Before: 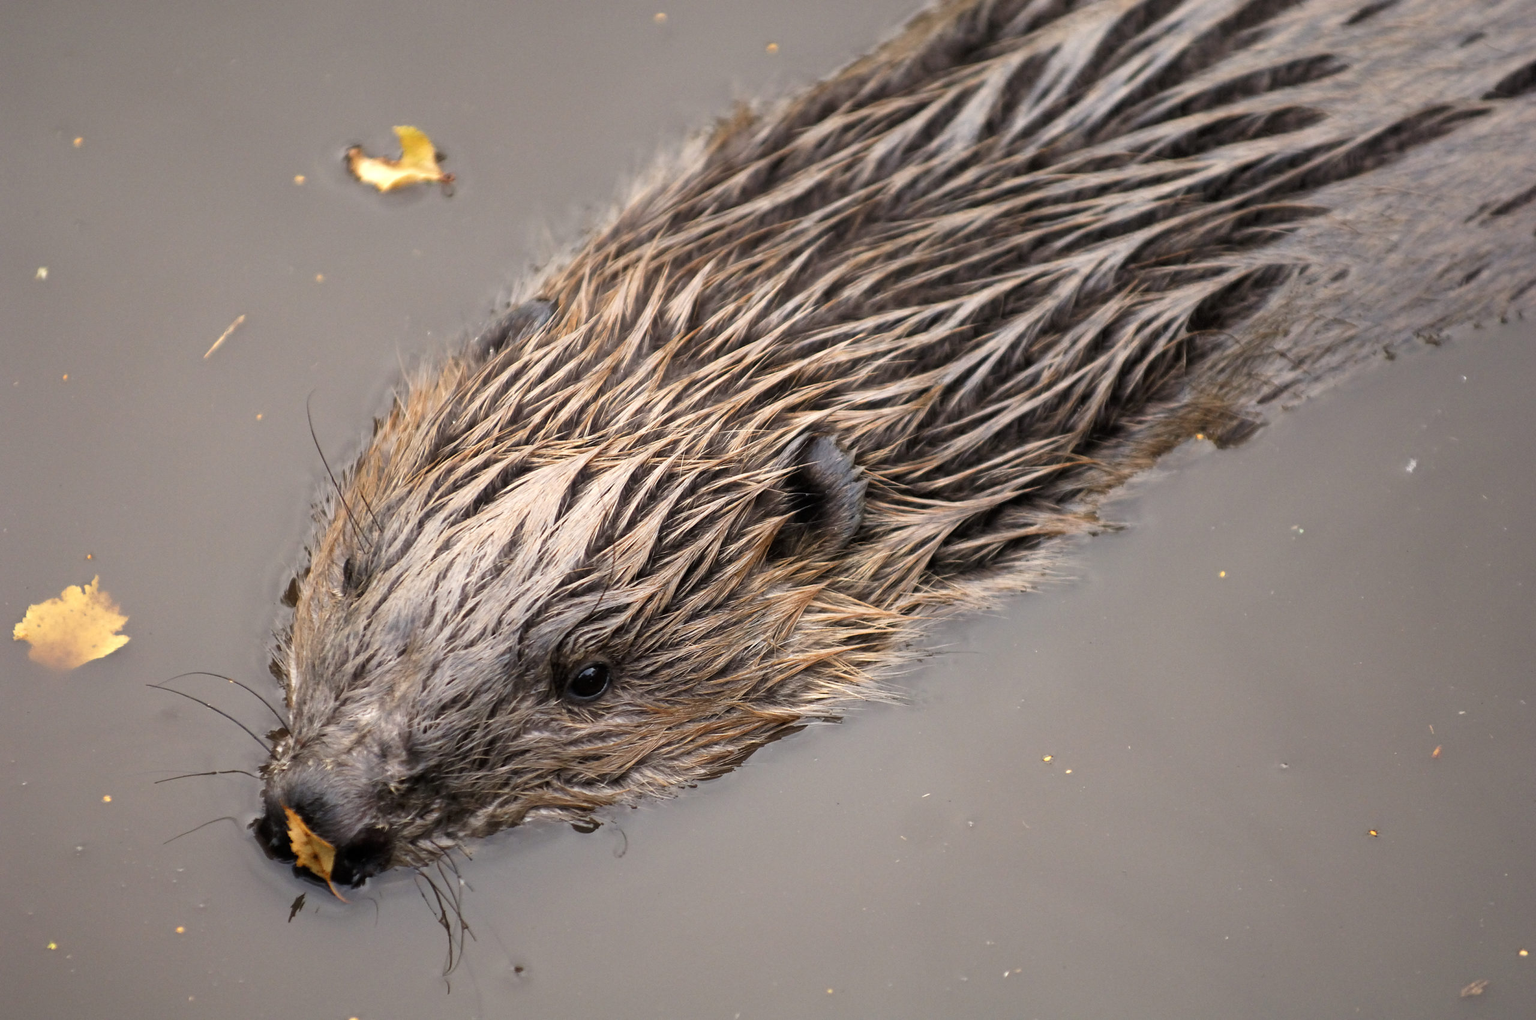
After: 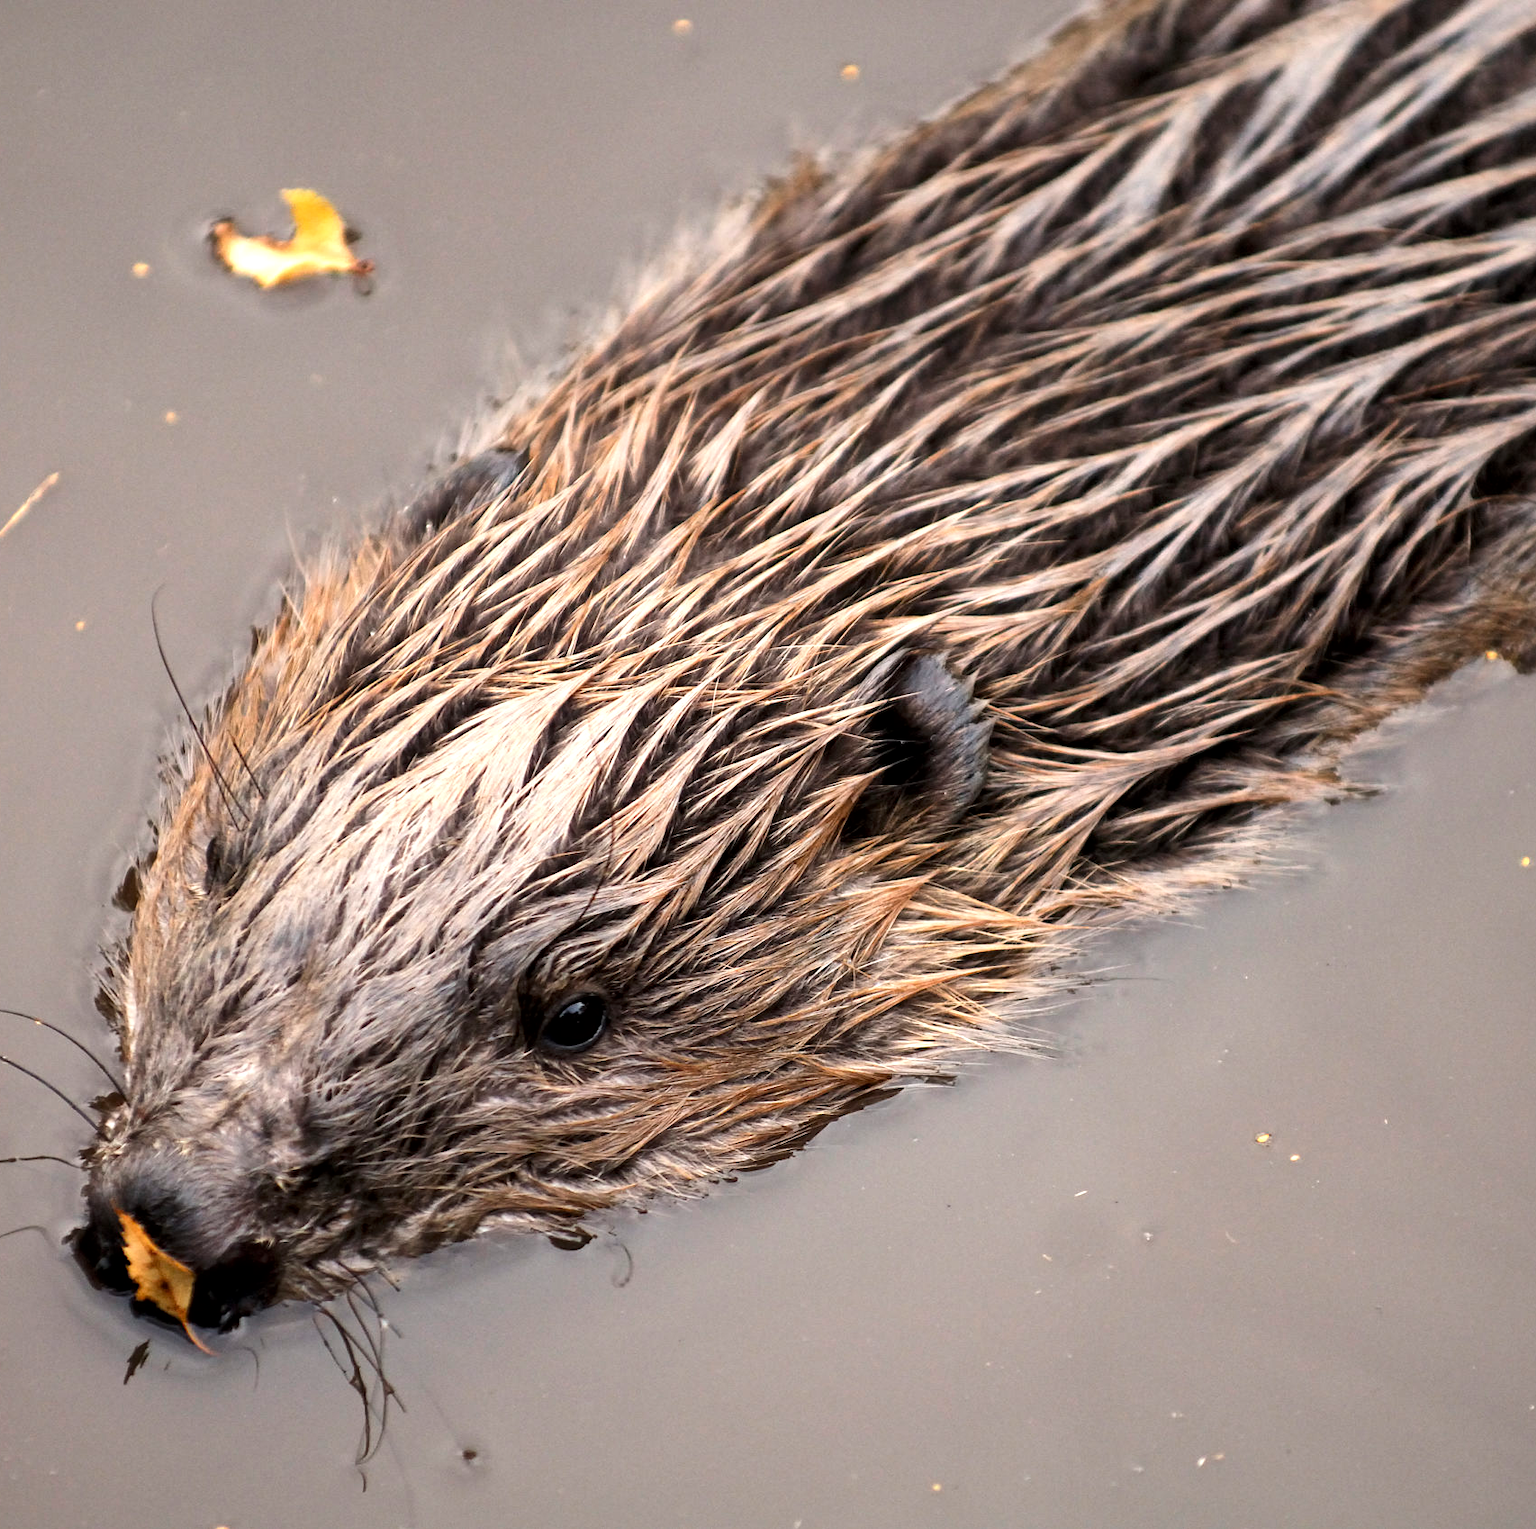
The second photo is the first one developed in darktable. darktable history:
crop and rotate: left 13.409%, right 19.924%
exposure: compensate highlight preservation false
tone equalizer: -8 EV -0.417 EV, -7 EV -0.389 EV, -6 EV -0.333 EV, -5 EV -0.222 EV, -3 EV 0.222 EV, -2 EV 0.333 EV, -1 EV 0.389 EV, +0 EV 0.417 EV, edges refinement/feathering 500, mask exposure compensation -1.57 EV, preserve details no
local contrast: mode bilateral grid, contrast 20, coarseness 50, detail 120%, midtone range 0.2
